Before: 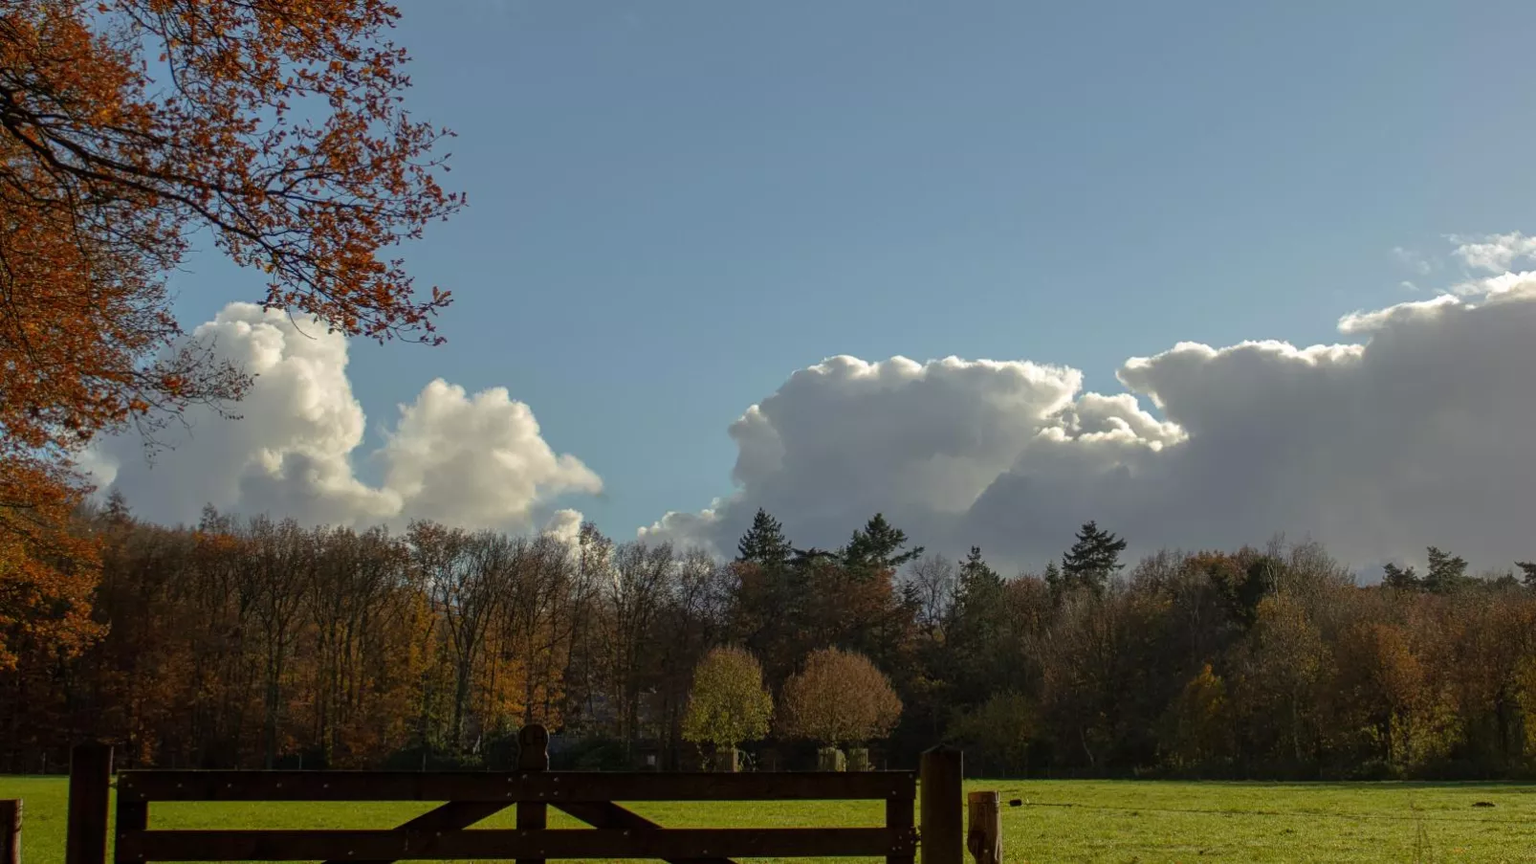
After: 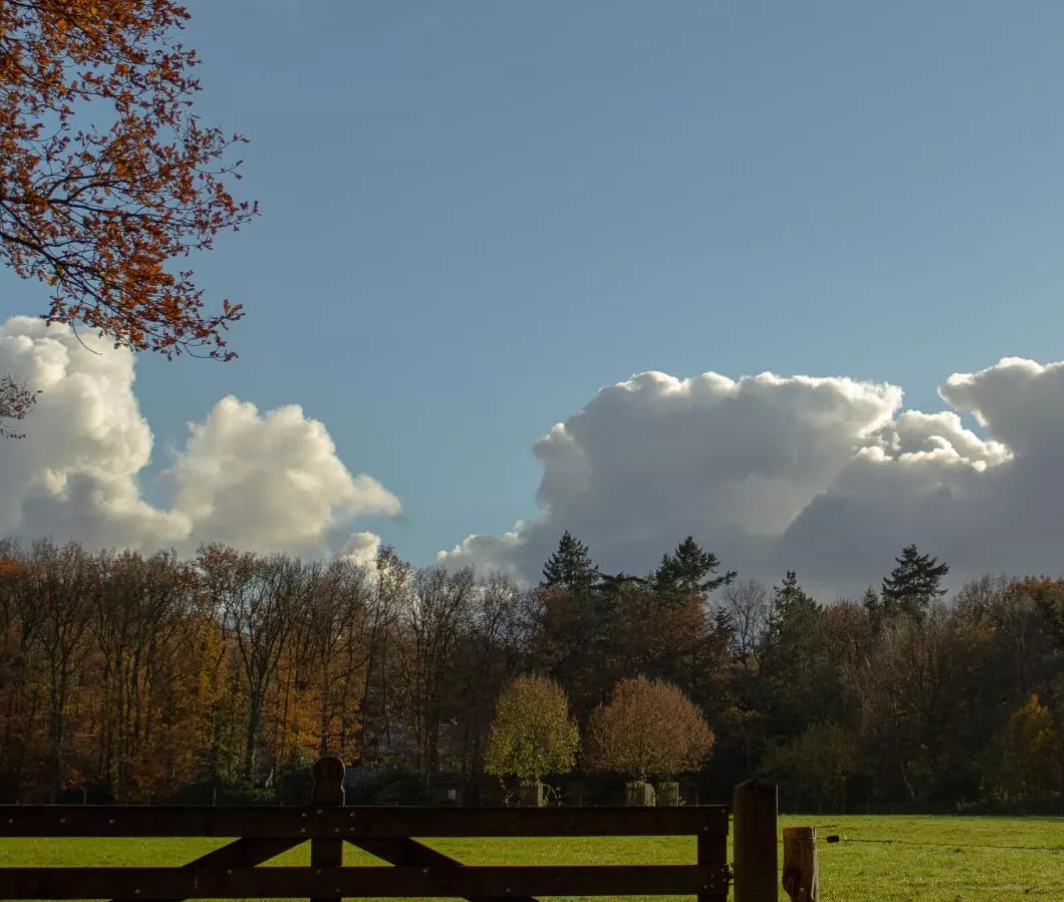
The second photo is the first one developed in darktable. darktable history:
crop and rotate: left 14.314%, right 19.376%
